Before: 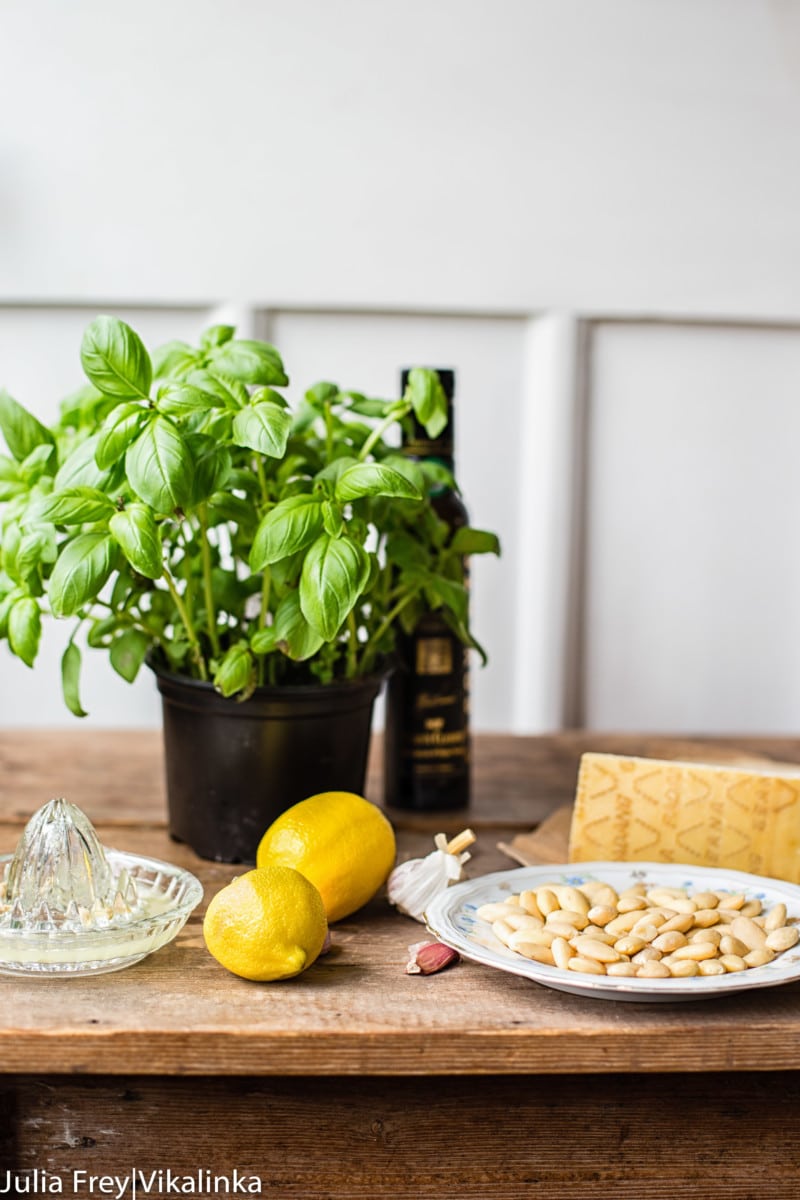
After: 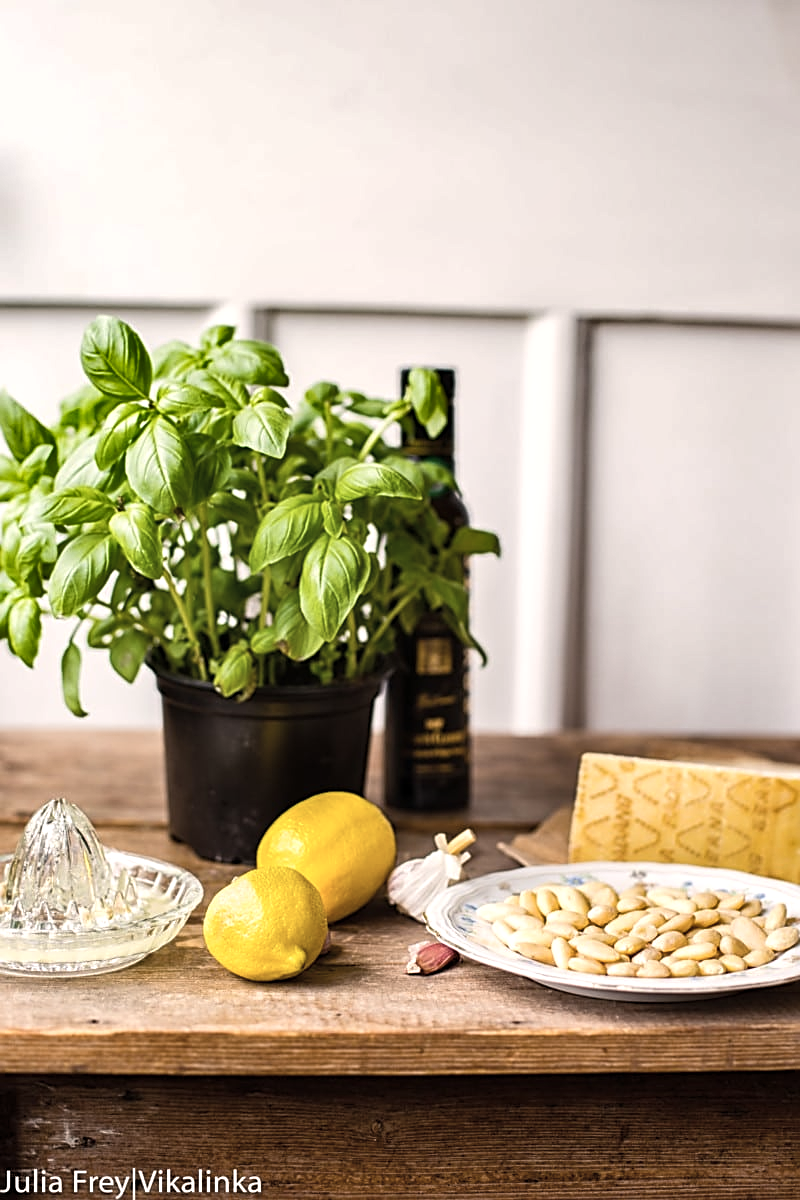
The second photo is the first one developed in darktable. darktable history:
sharpen: on, module defaults
color balance rgb: power › chroma 0.284%, power › hue 22.89°, highlights gain › luminance 17.441%, perceptual saturation grading › global saturation 29.776%
color correction: highlights a* 5.53, highlights b* 5.19, saturation 0.651
shadows and highlights: shadows 25.74, highlights -48.08, soften with gaussian
